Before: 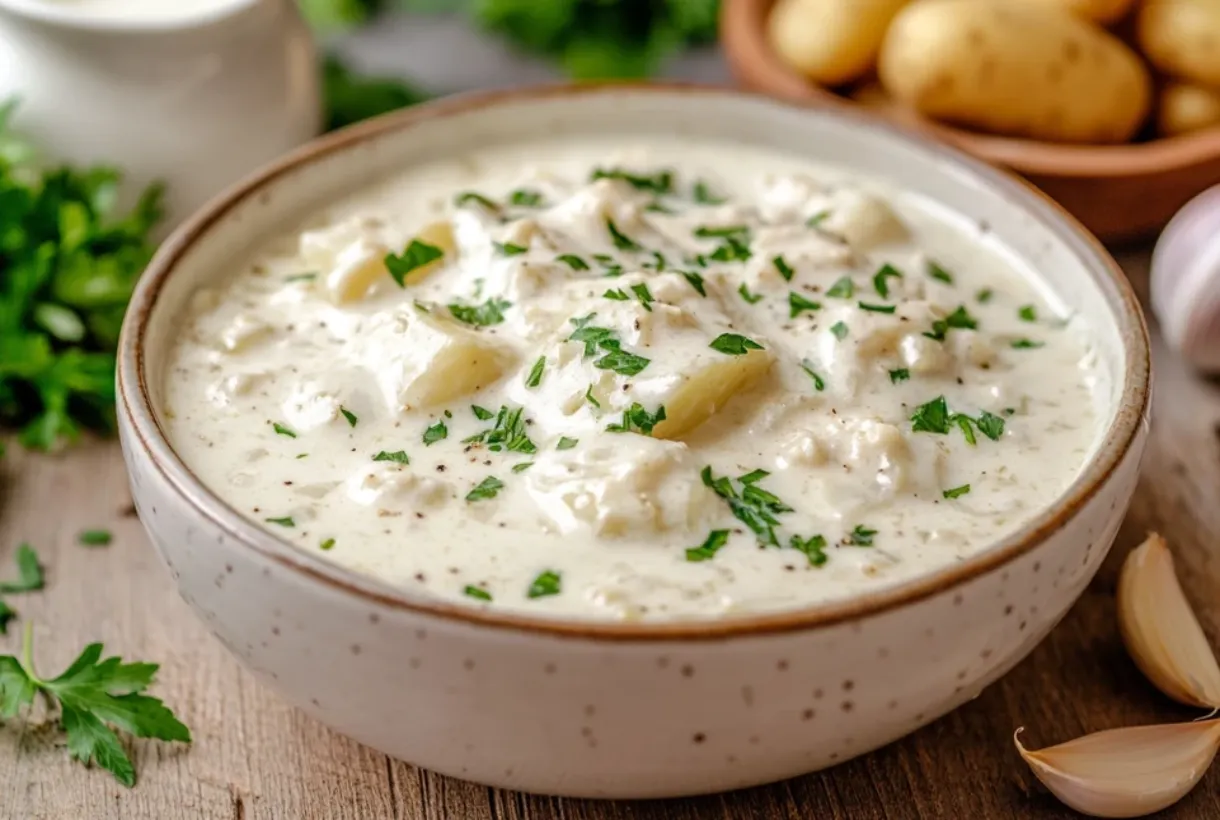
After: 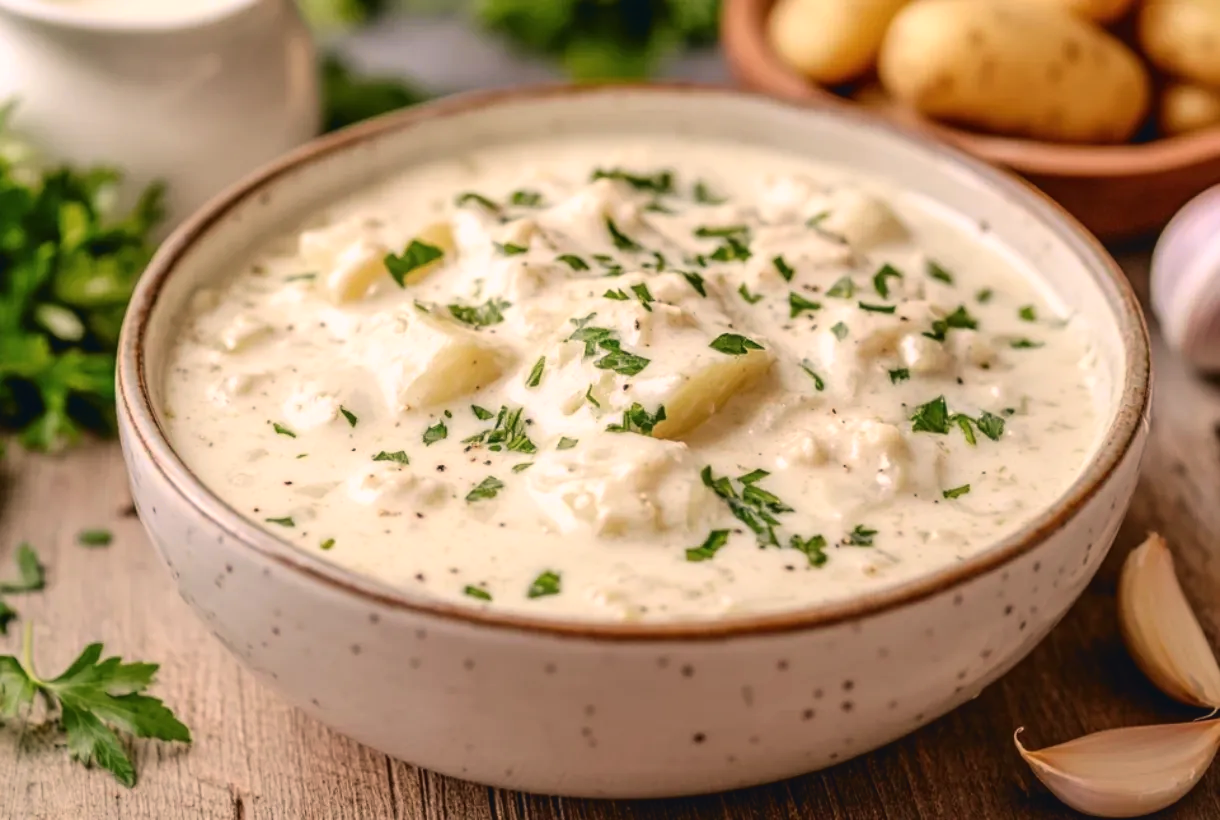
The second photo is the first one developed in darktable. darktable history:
tone curve: curves: ch0 [(0, 0.036) (0.119, 0.115) (0.461, 0.479) (0.715, 0.767) (0.817, 0.865) (1, 0.998)]; ch1 [(0, 0) (0.377, 0.416) (0.44, 0.478) (0.487, 0.498) (0.514, 0.525) (0.538, 0.552) (0.67, 0.688) (1, 1)]; ch2 [(0, 0) (0.38, 0.405) (0.463, 0.445) (0.492, 0.486) (0.524, 0.541) (0.578, 0.59) (0.653, 0.658) (1, 1)], color space Lab, independent channels, preserve colors none
color correction: highlights a* 5.38, highlights b* 5.3, shadows a* -4.26, shadows b* -5.11
